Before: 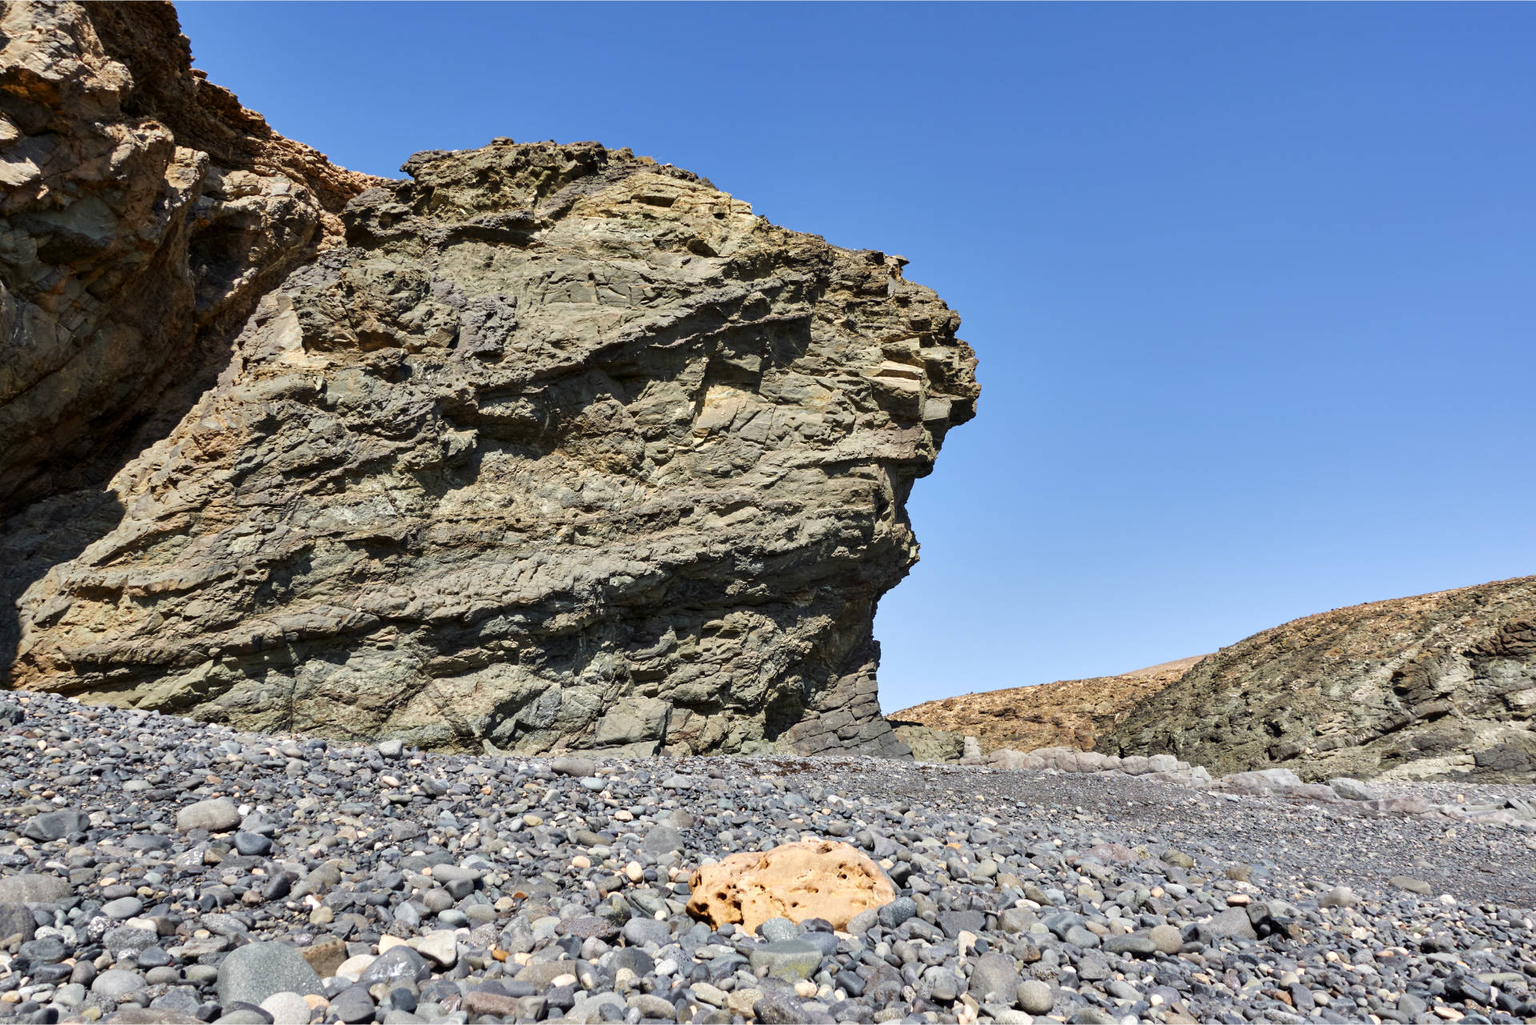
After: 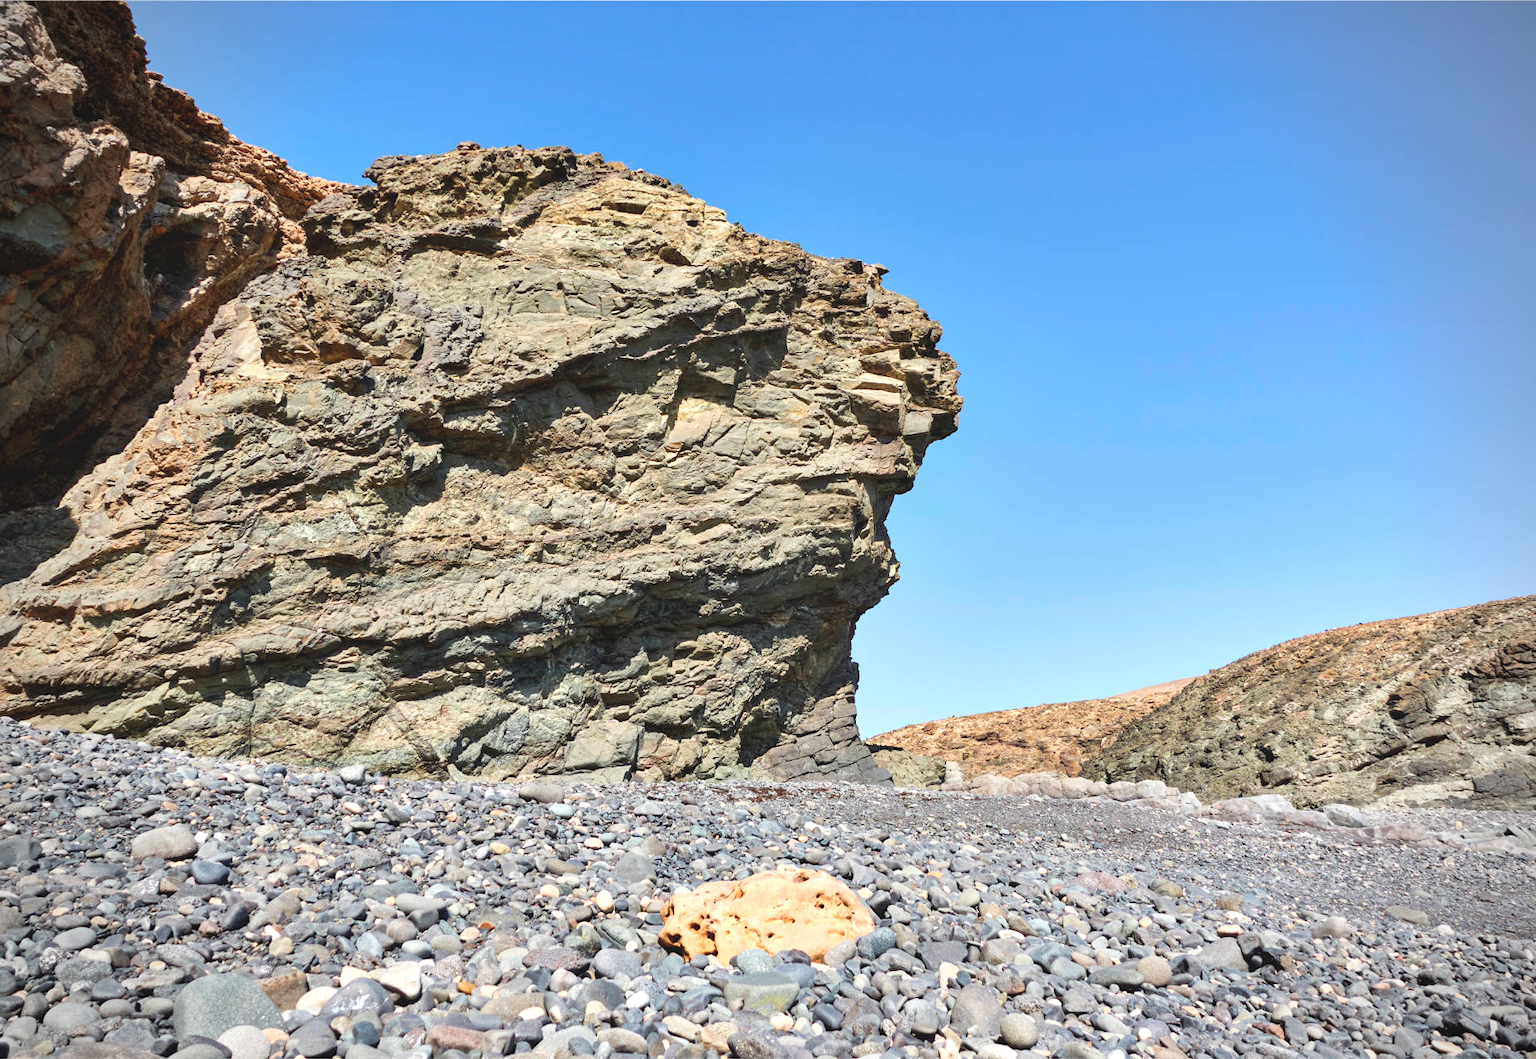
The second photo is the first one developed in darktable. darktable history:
crop and rotate: left 3.279%
exposure: black level correction 0, exposure 0.594 EV, compensate highlight preservation false
vignetting: on, module defaults
color correction: highlights a* -0.293, highlights b* -0.071
contrast brightness saturation: contrast -0.152, brightness 0.041, saturation -0.125
